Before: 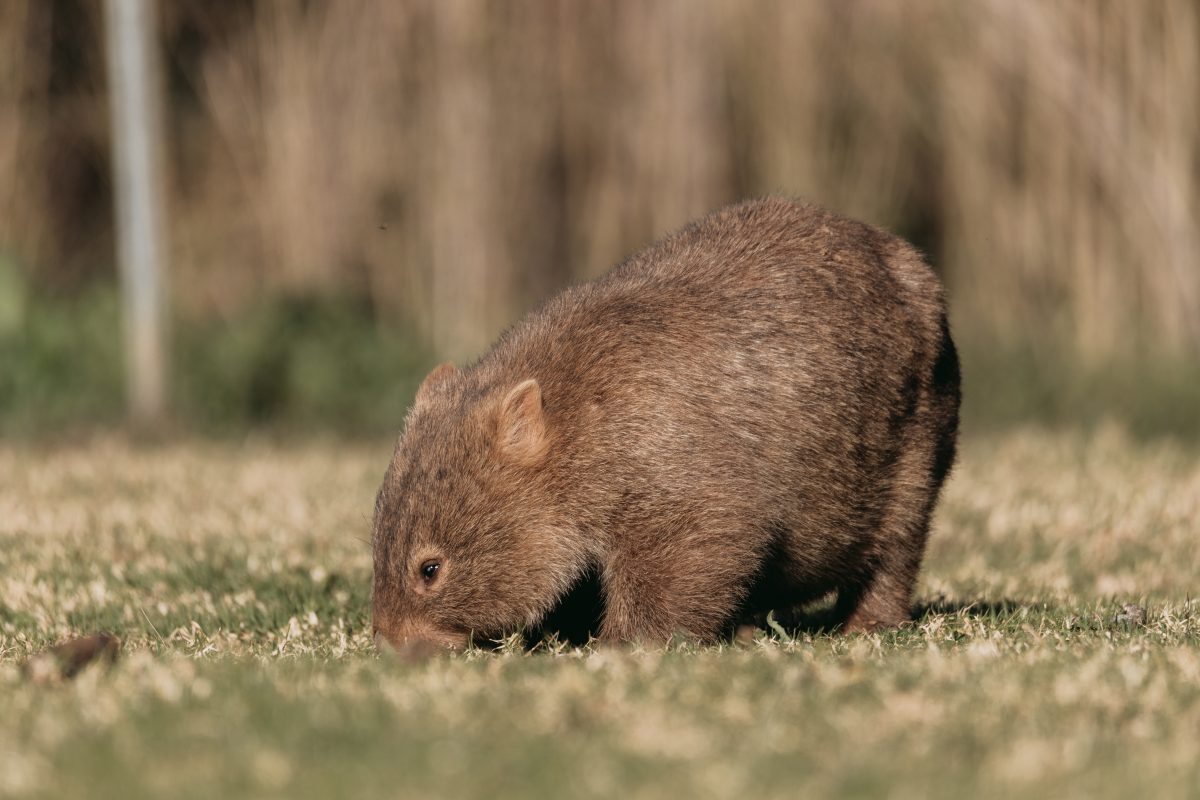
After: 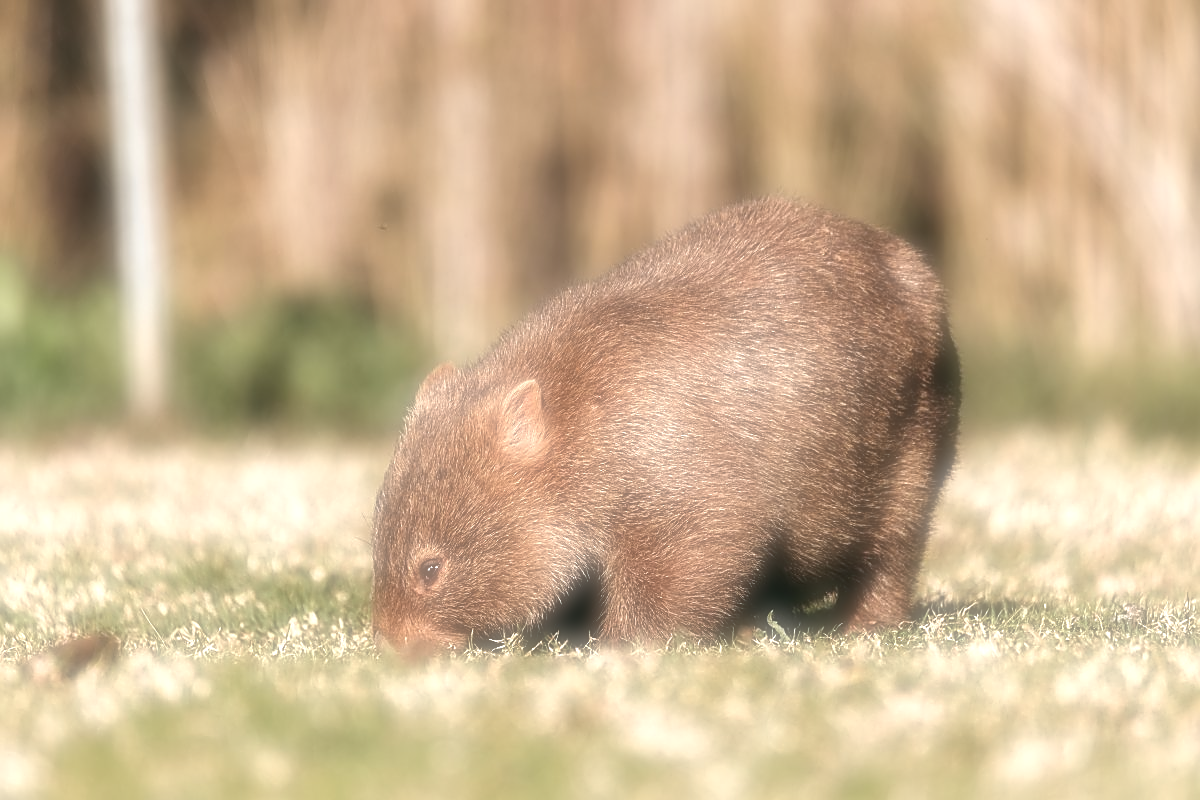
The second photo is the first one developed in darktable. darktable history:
exposure: exposure 1.15 EV, compensate highlight preservation false
sharpen: radius 1.4, amount 1.25, threshold 0.7
soften: on, module defaults
